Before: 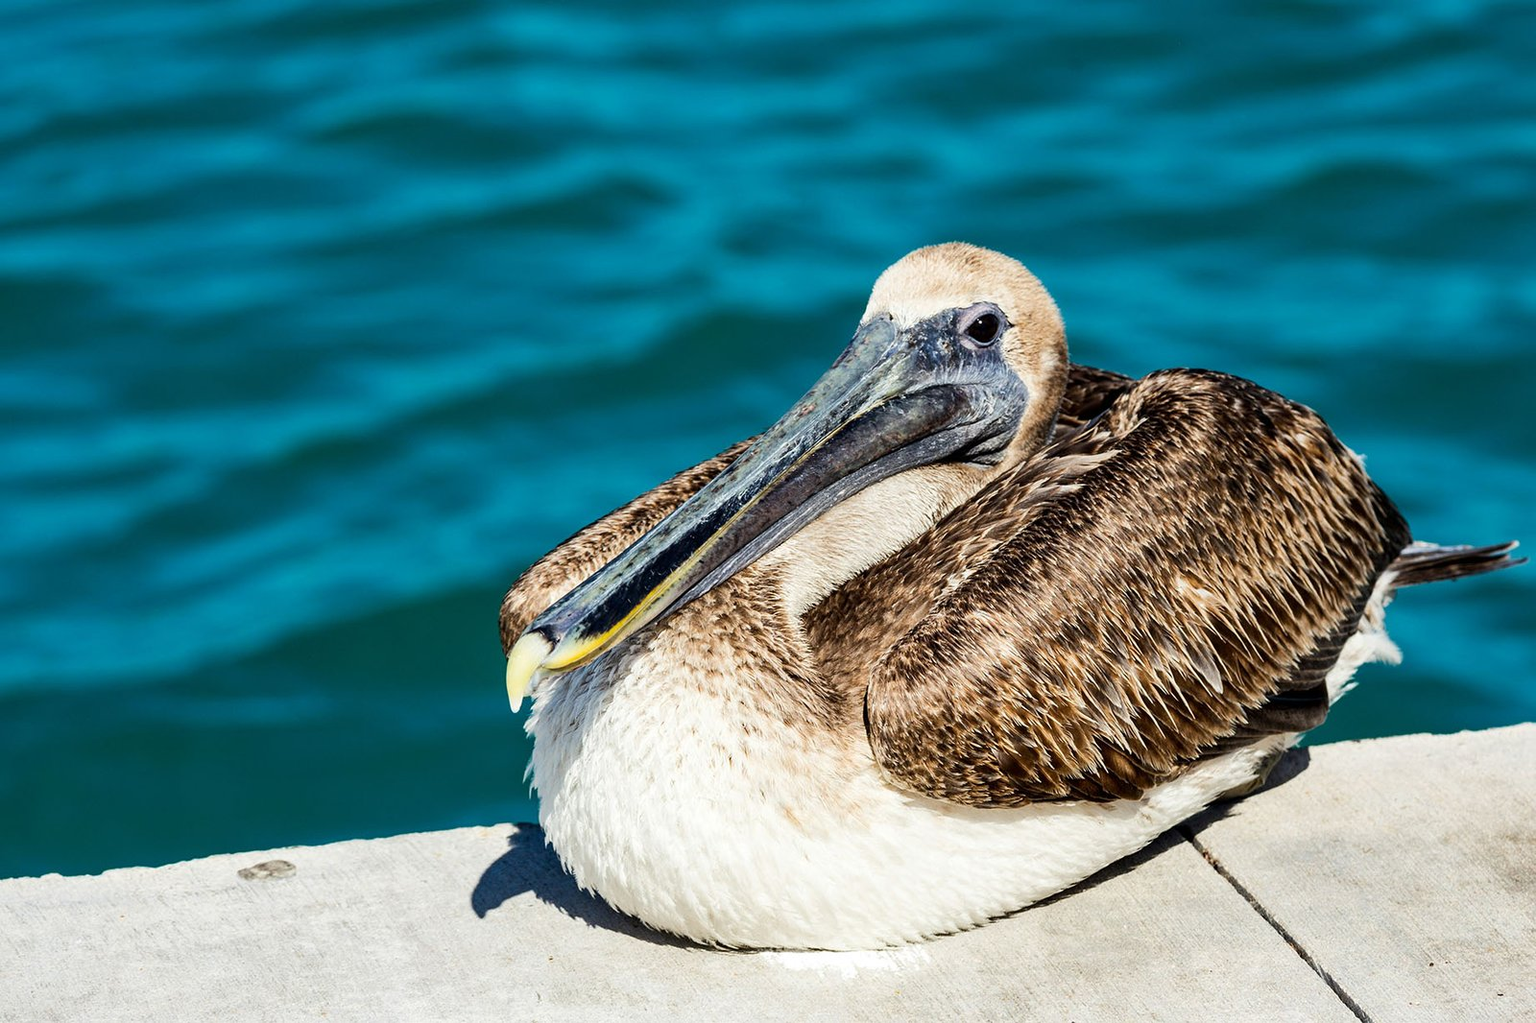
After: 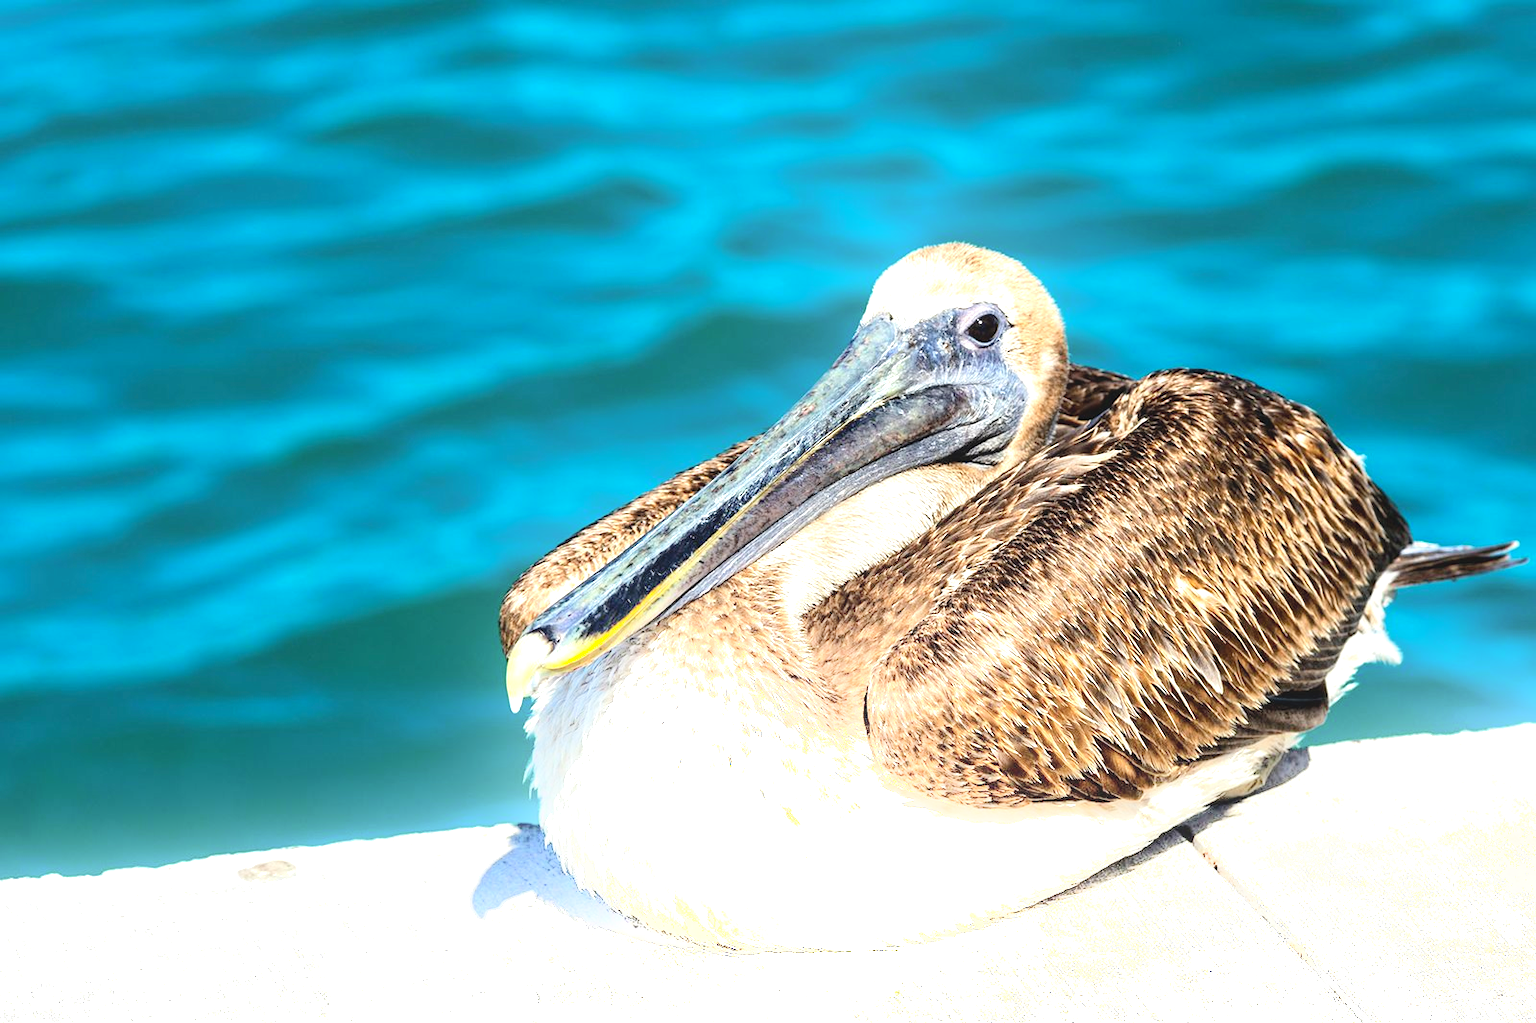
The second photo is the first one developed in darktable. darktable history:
color correction: highlights a* -0.25, highlights b* -0.079
exposure: black level correction 0, exposure 1 EV, compensate highlight preservation false
shadows and highlights: highlights 72.47, soften with gaussian
contrast brightness saturation: contrast -0.103, brightness 0.048, saturation 0.076
